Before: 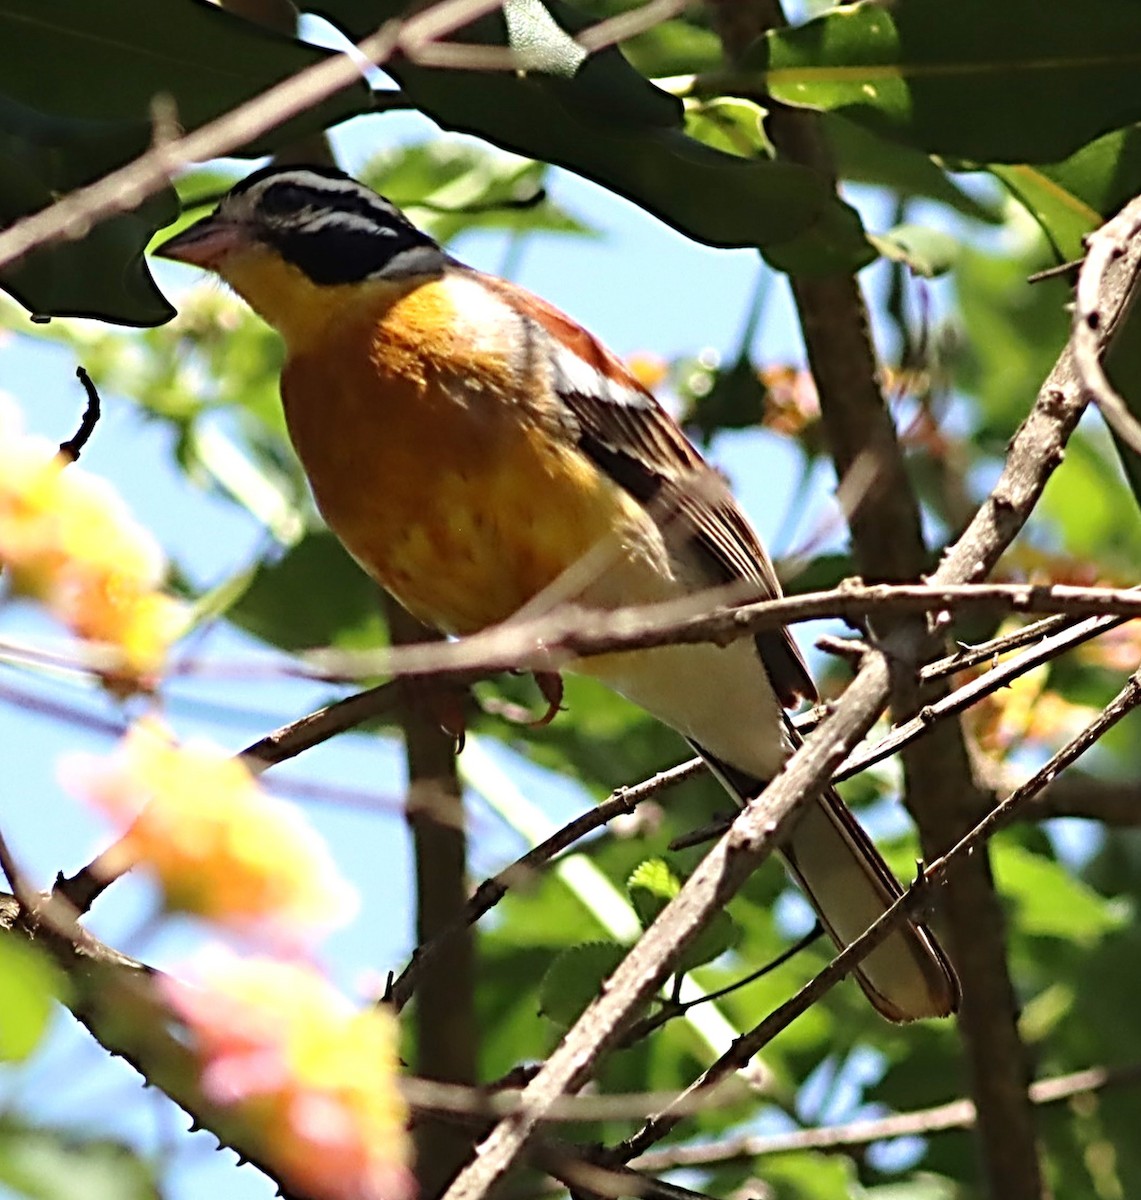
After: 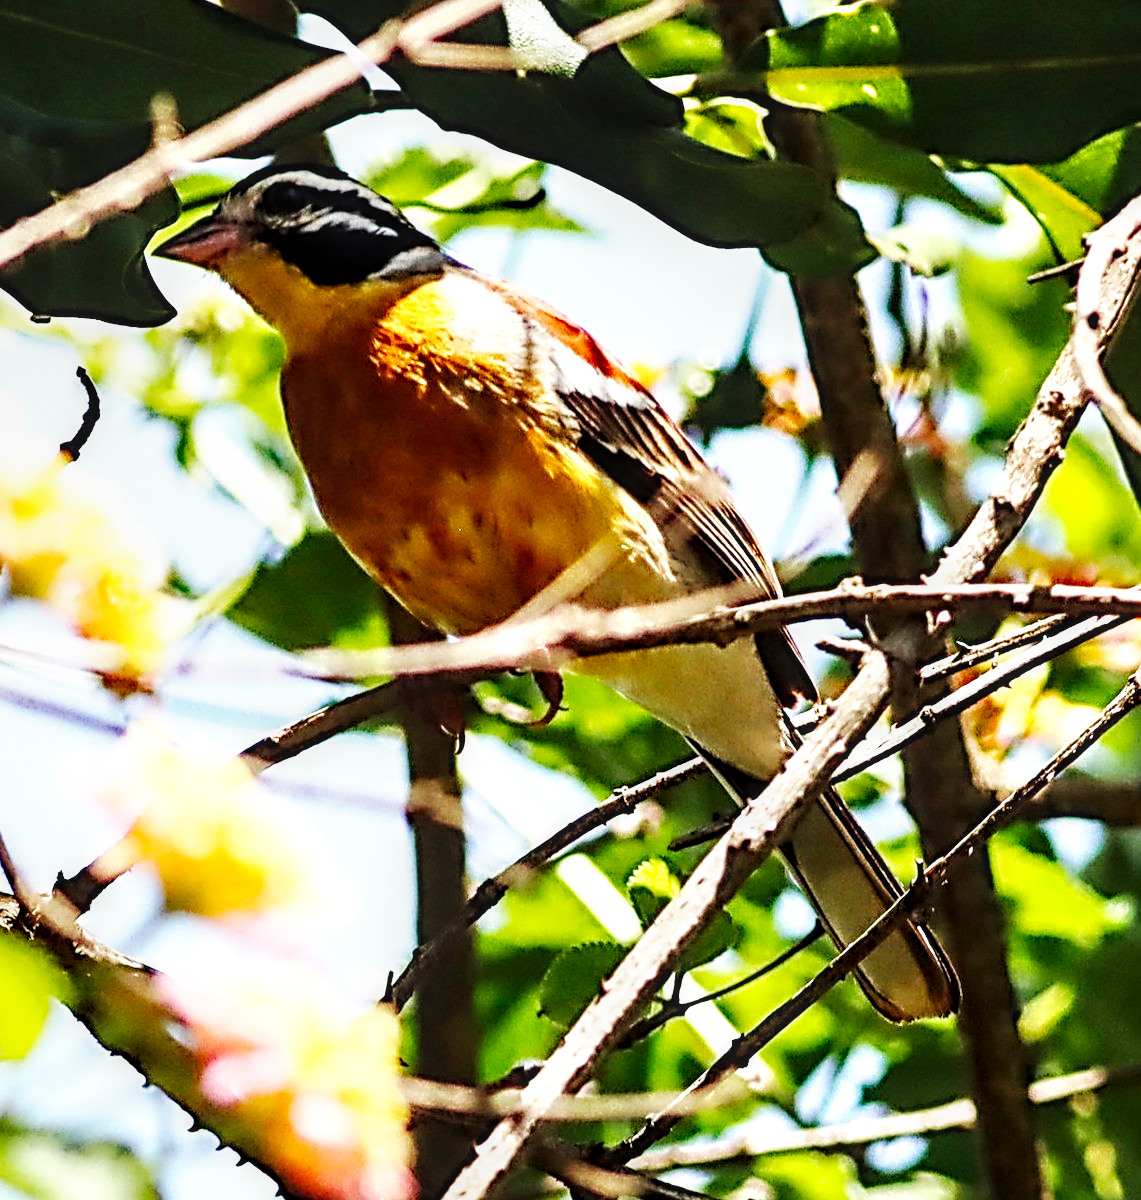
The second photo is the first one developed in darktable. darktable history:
local contrast: detail 150%
base curve: curves: ch0 [(0, 0) (0.007, 0.004) (0.027, 0.03) (0.046, 0.07) (0.207, 0.54) (0.442, 0.872) (0.673, 0.972) (1, 1)], preserve colors none
exposure: exposure -0.266 EV, compensate exposure bias true, compensate highlight preservation false
sharpen: on, module defaults
color balance rgb: linear chroma grading › shadows -3.234%, linear chroma grading › highlights -3.304%, perceptual saturation grading › global saturation 14.708%
